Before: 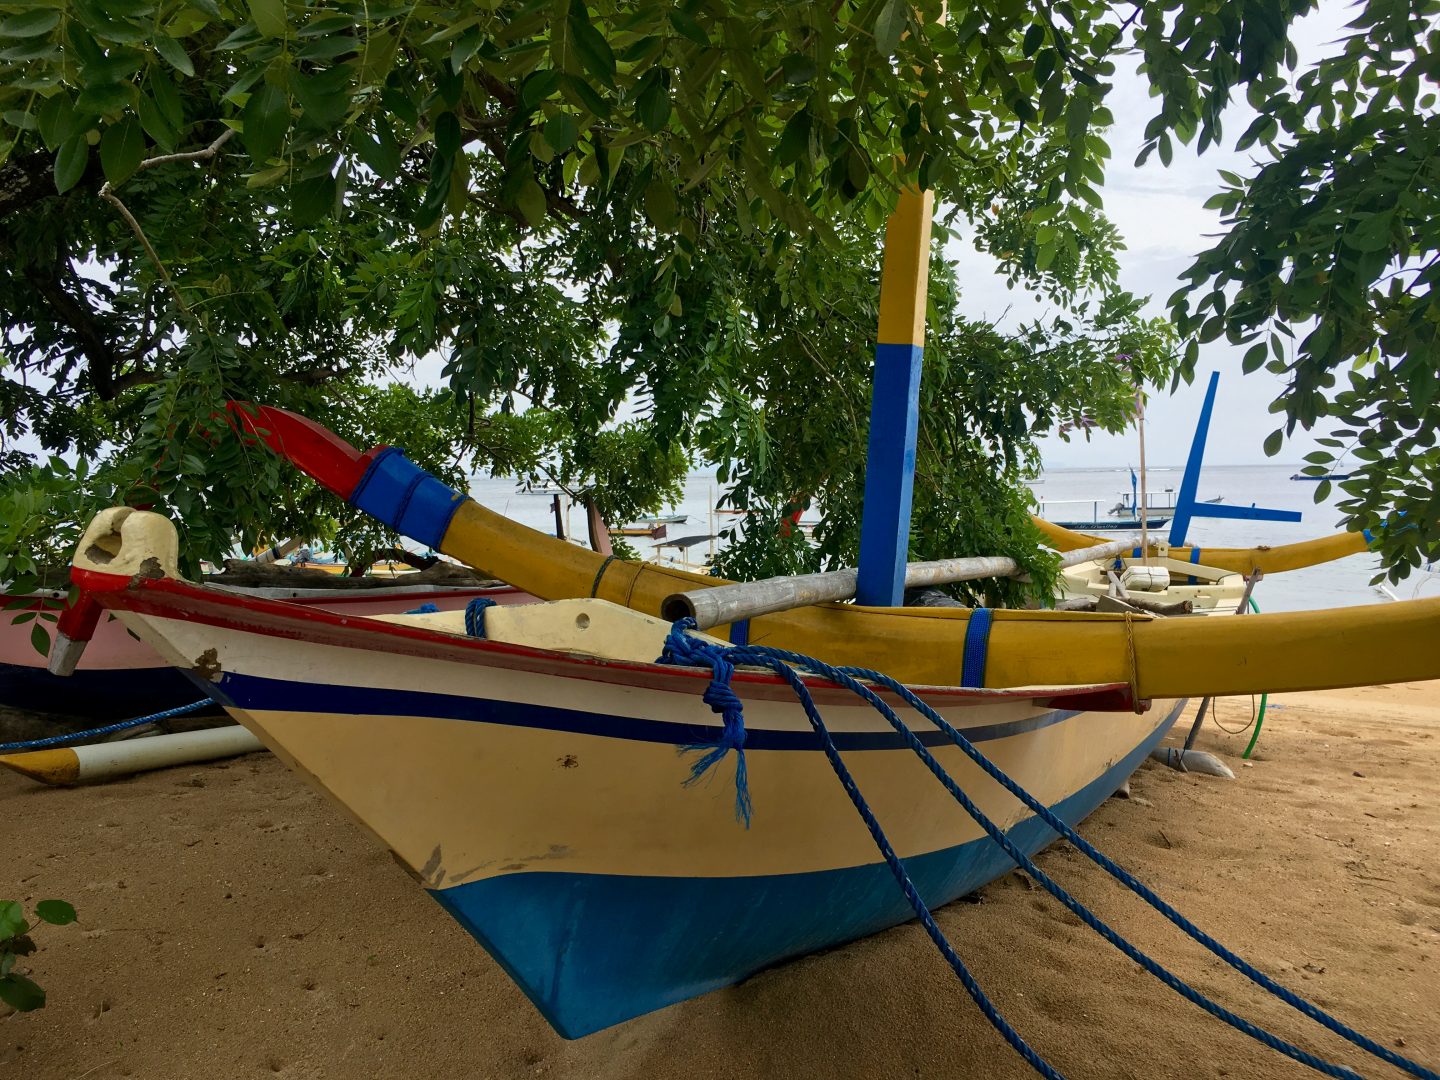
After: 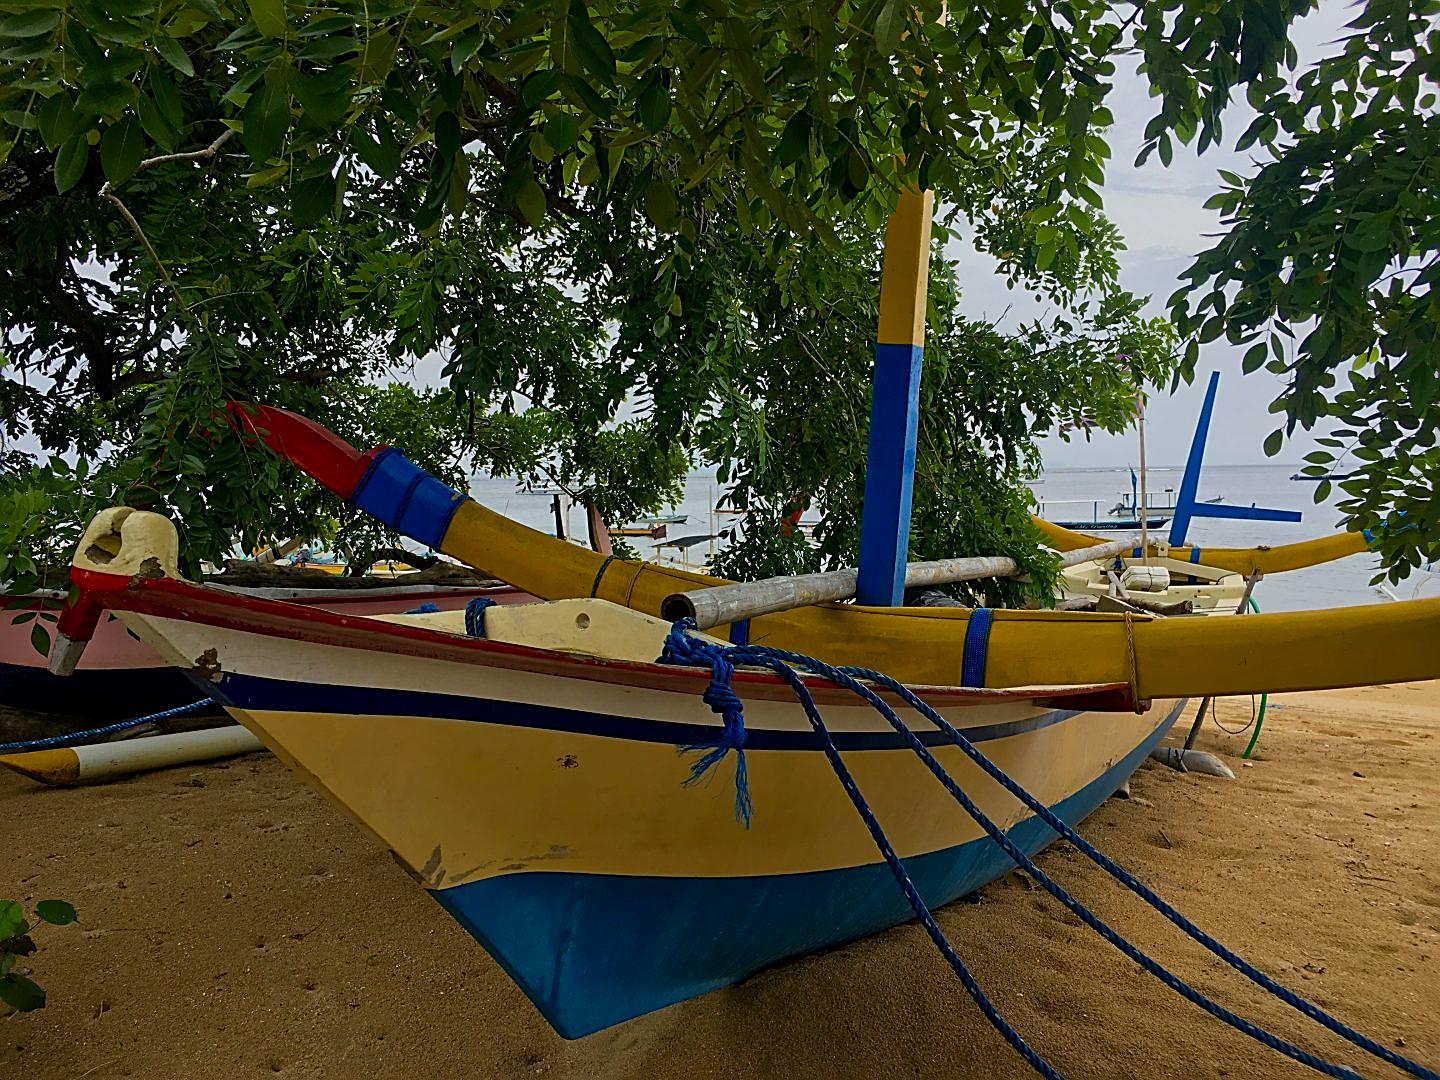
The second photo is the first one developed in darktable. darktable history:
color balance rgb: perceptual saturation grading › global saturation 19.846%, perceptual brilliance grading › global brilliance 9.845%, perceptual brilliance grading › shadows 15.853%
sharpen: amount 0.912
exposure: exposure -0.957 EV, compensate highlight preservation false
